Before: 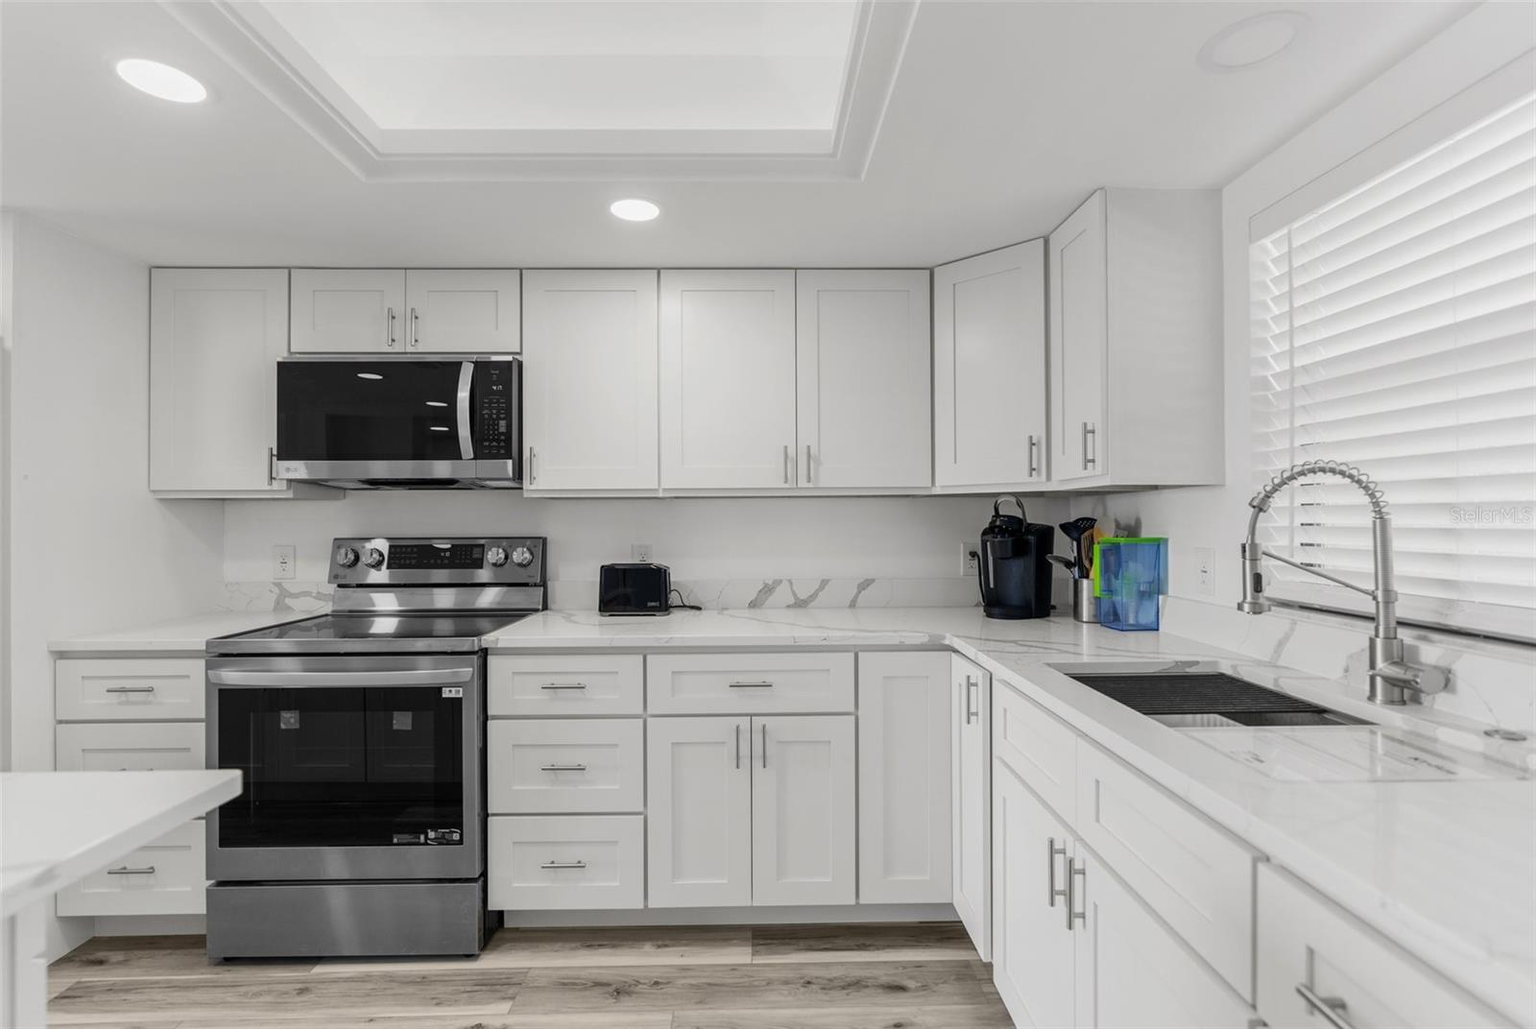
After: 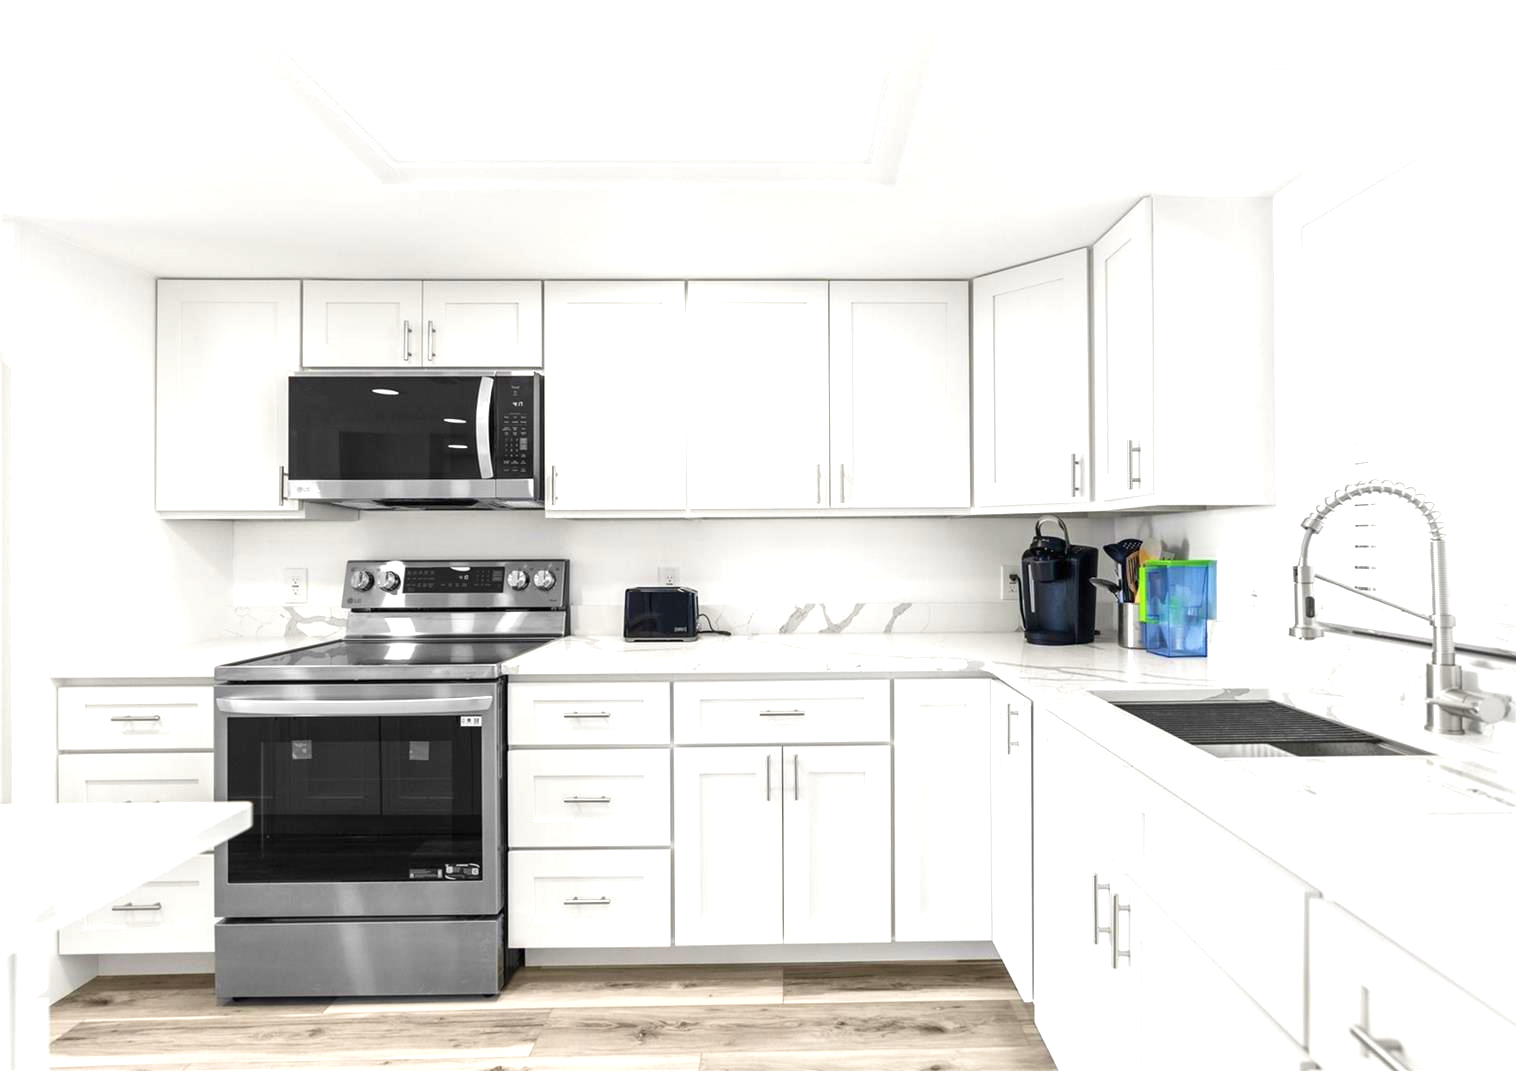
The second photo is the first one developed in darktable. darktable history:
velvia: strength 24.59%
exposure: black level correction 0, exposure 1.168 EV, compensate highlight preservation false
crop and rotate: left 0%, right 5.22%
